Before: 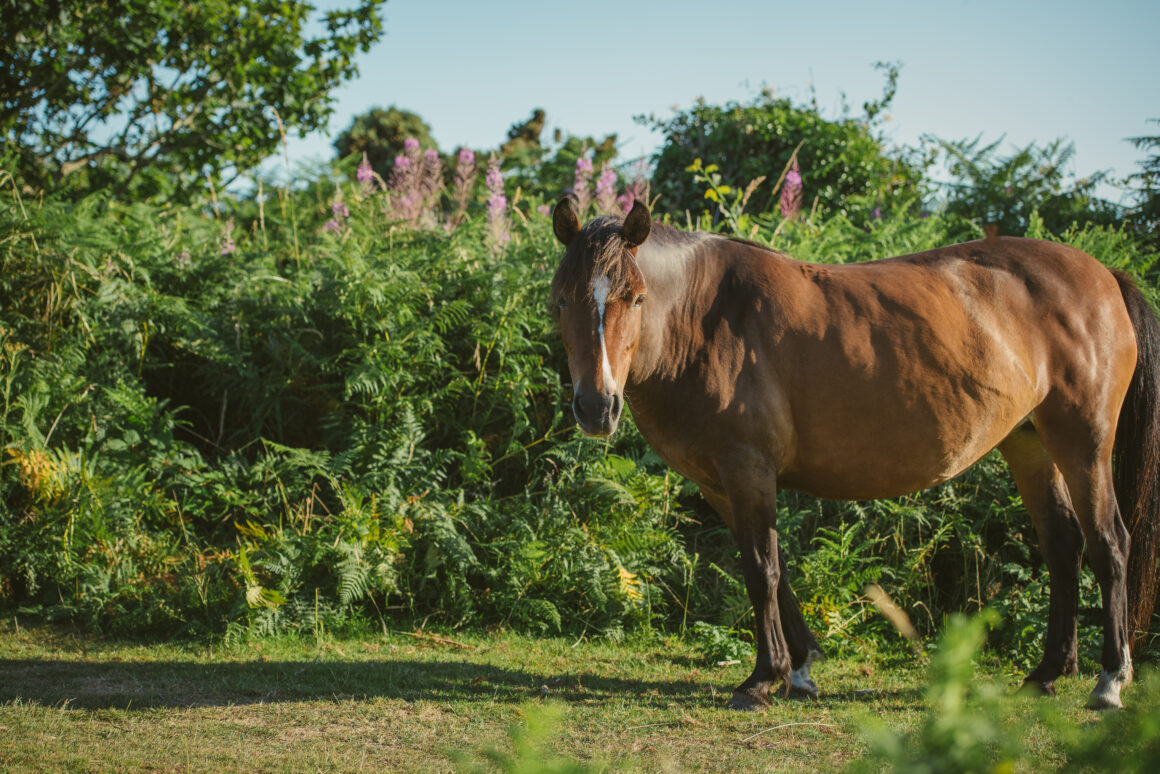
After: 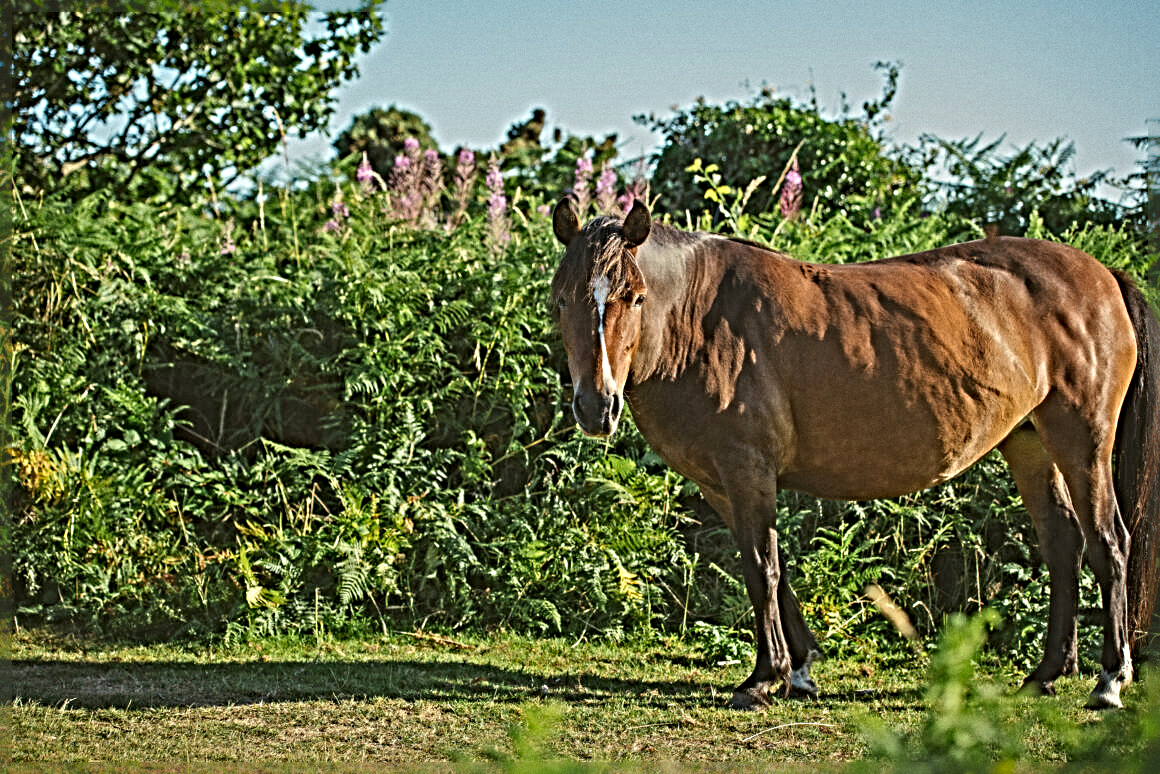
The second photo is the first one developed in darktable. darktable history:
sharpen: radius 6.3, amount 1.8, threshold 0
grain: coarseness 0.47 ISO
lowpass: radius 0.1, contrast 0.85, saturation 1.1, unbound 0
